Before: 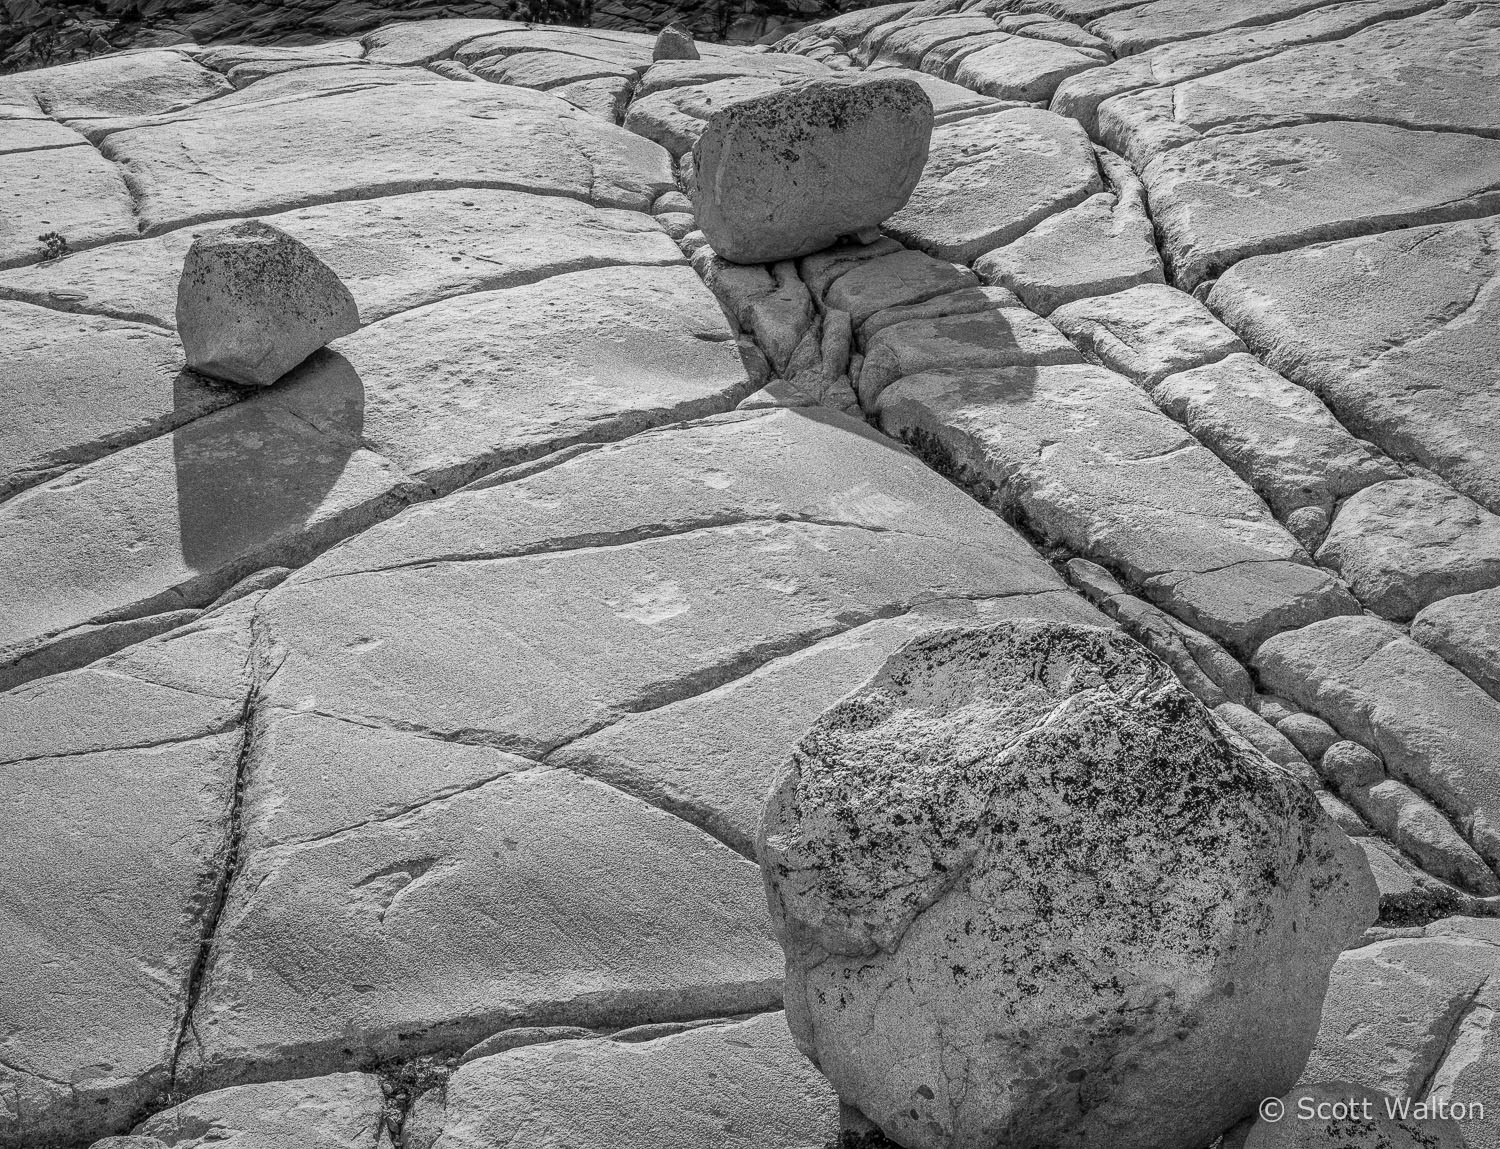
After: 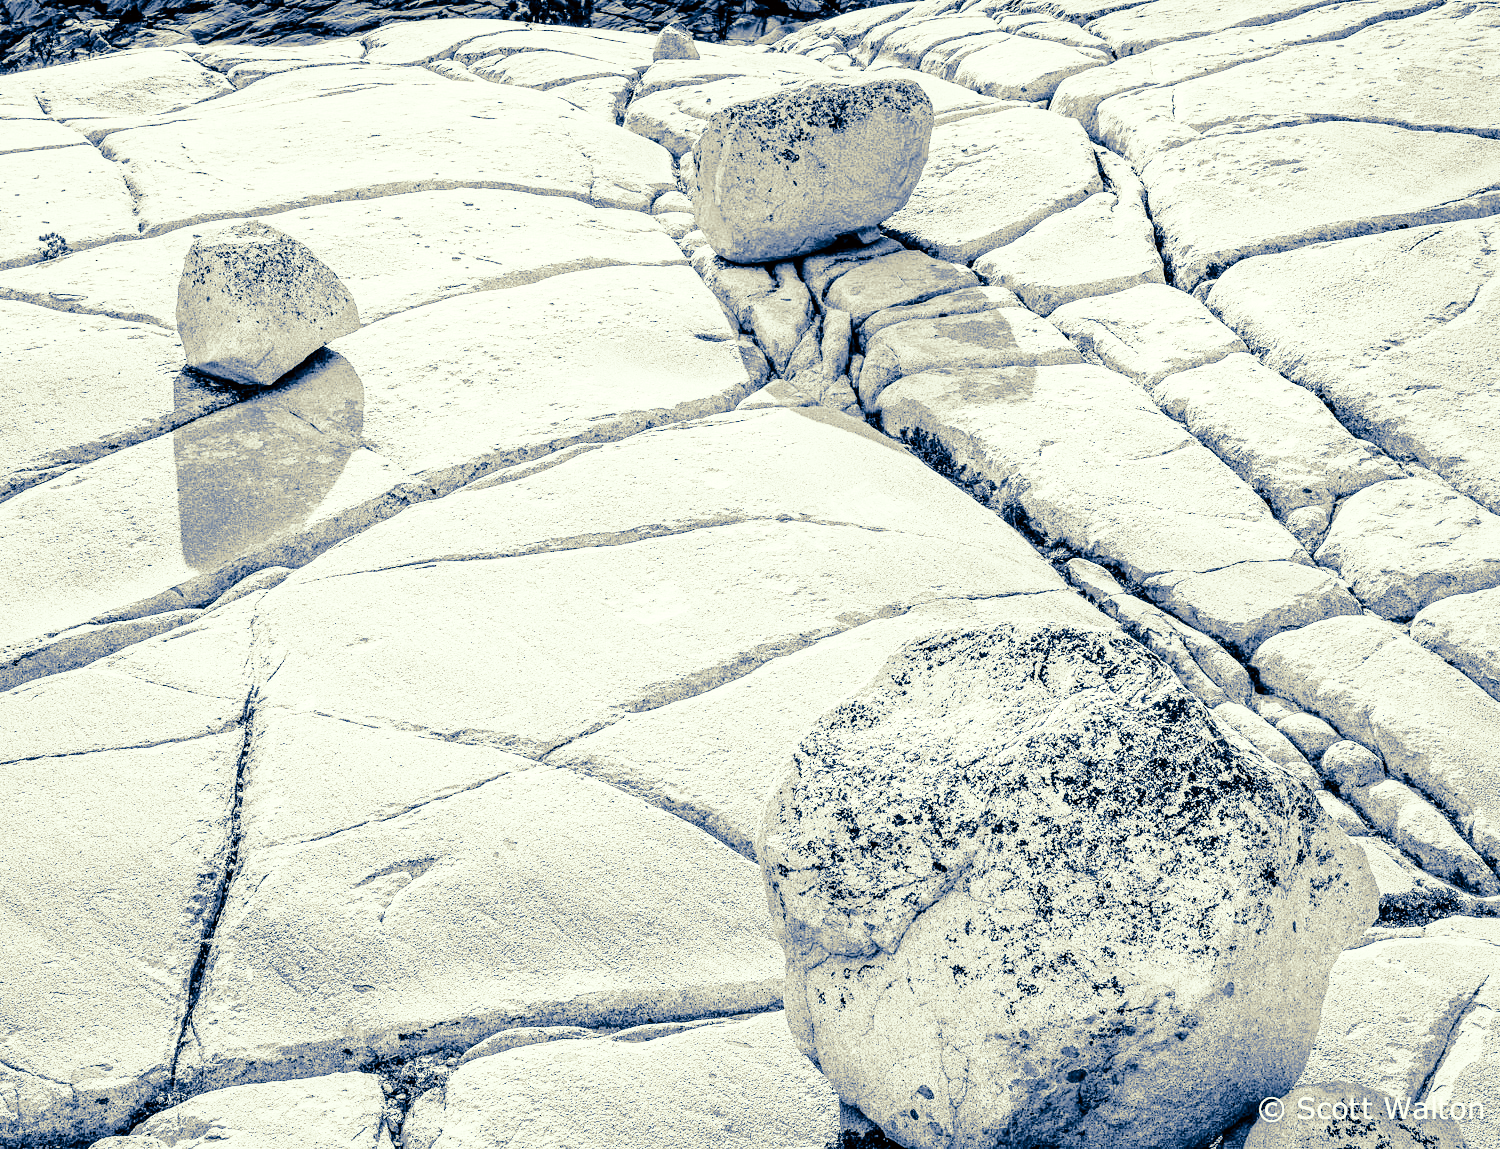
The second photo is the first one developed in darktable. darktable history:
split-toning: shadows › hue 226.8°, shadows › saturation 1, highlights › saturation 0, balance -61.41
base curve: curves: ch0 [(0, 0) (0.036, 0.037) (0.121, 0.228) (0.46, 0.76) (0.859, 0.983) (1, 1)], preserve colors none
tone curve: curves: ch0 [(0, 0) (0.003, 0.002) (0.011, 0.008) (0.025, 0.016) (0.044, 0.026) (0.069, 0.04) (0.1, 0.061) (0.136, 0.104) (0.177, 0.15) (0.224, 0.22) (0.277, 0.307) (0.335, 0.399) (0.399, 0.492) (0.468, 0.575) (0.543, 0.638) (0.623, 0.701) (0.709, 0.778) (0.801, 0.85) (0.898, 0.934) (1, 1)], preserve colors none
color correction: highlights a* -5.3, highlights b* 9.8, shadows a* 9.8, shadows b* 24.26
exposure: exposure 0.999 EV, compensate highlight preservation false
